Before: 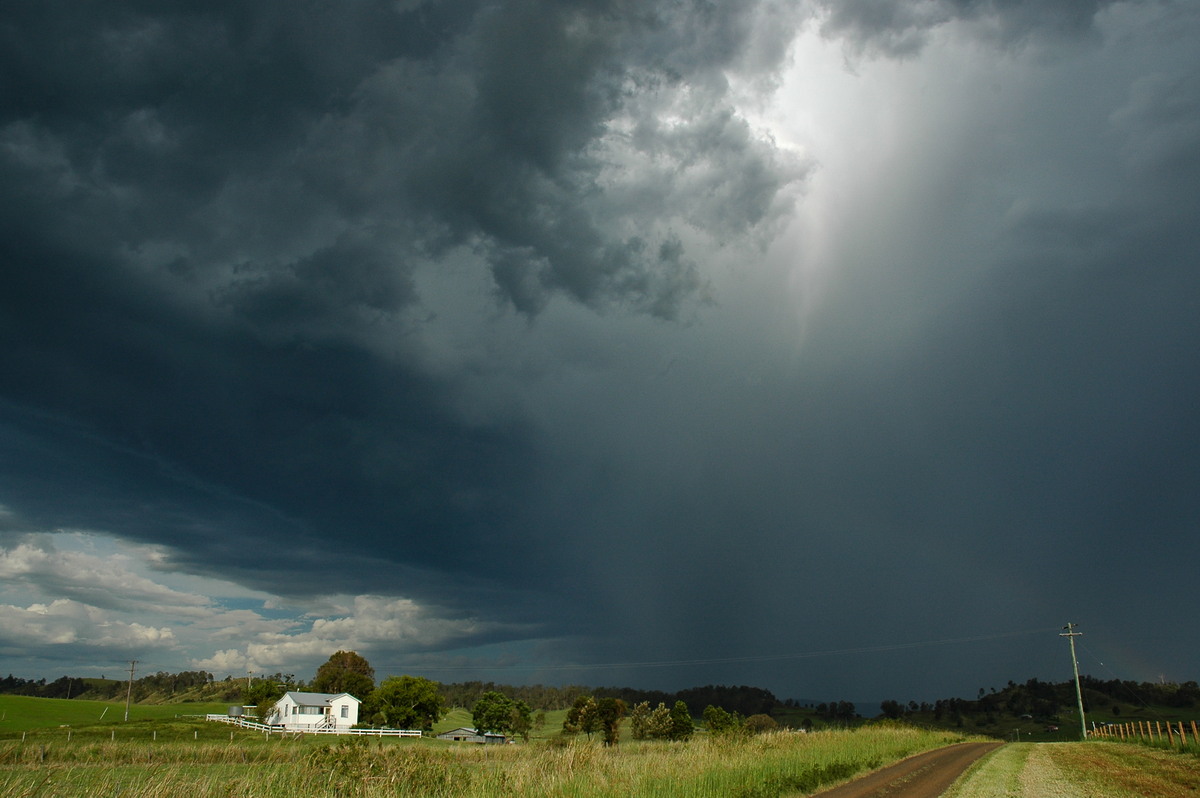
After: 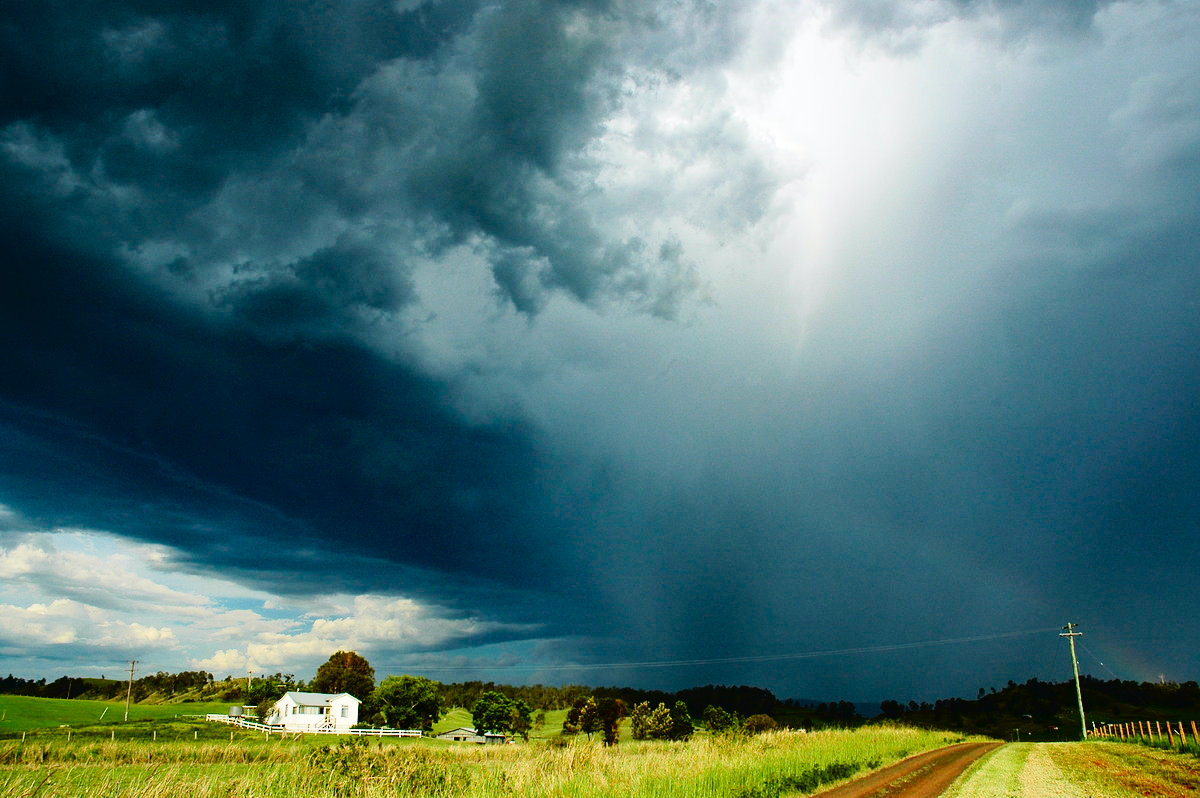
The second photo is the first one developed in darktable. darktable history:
tone curve: curves: ch0 [(0, 0.01) (0.133, 0.057) (0.338, 0.327) (0.494, 0.55) (0.726, 0.807) (1, 1)]; ch1 [(0, 0) (0.346, 0.324) (0.45, 0.431) (0.5, 0.5) (0.522, 0.517) (0.543, 0.578) (1, 1)]; ch2 [(0, 0) (0.44, 0.424) (0.501, 0.499) (0.564, 0.611) (0.622, 0.667) (0.707, 0.746) (1, 1)], color space Lab, independent channels, preserve colors none
base curve: curves: ch0 [(0, 0) (0.028, 0.03) (0.121, 0.232) (0.46, 0.748) (0.859, 0.968) (1, 1)], preserve colors none
